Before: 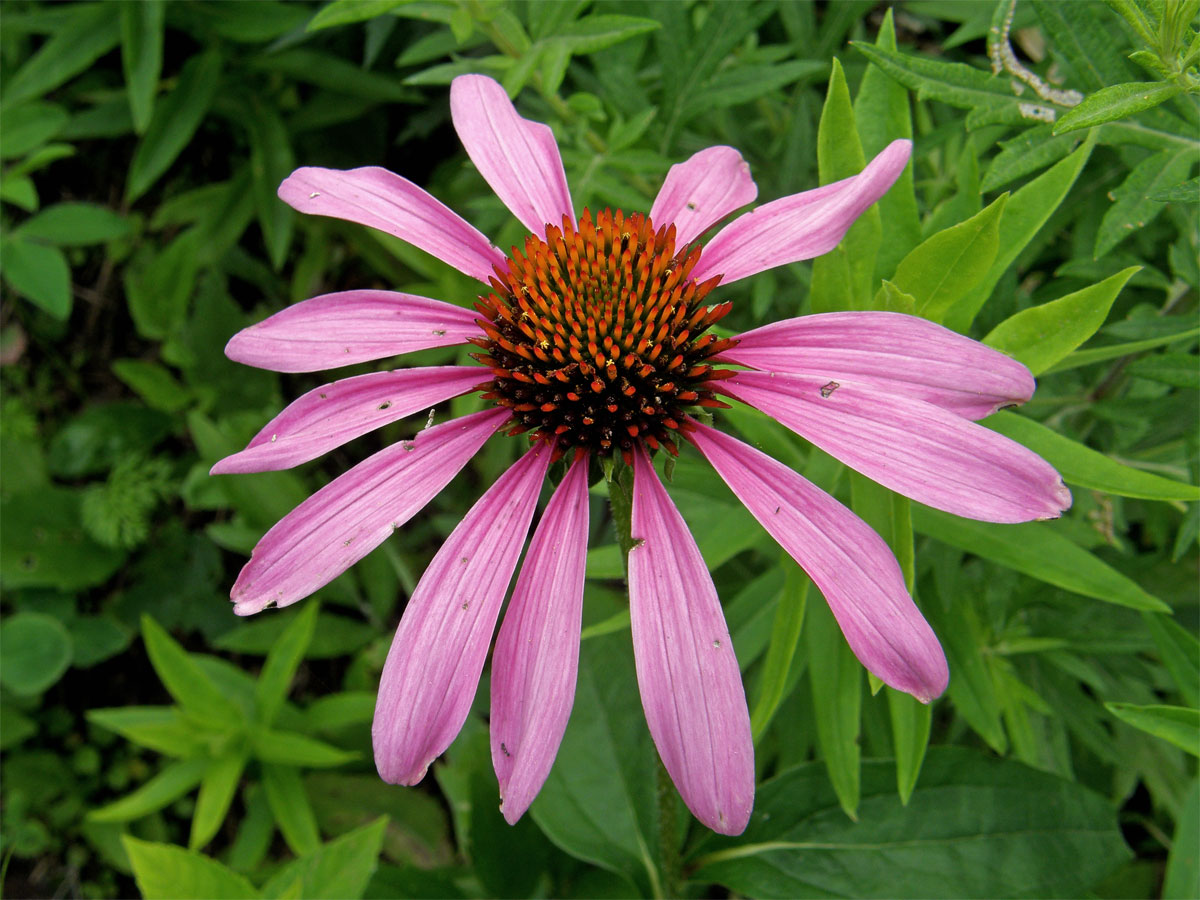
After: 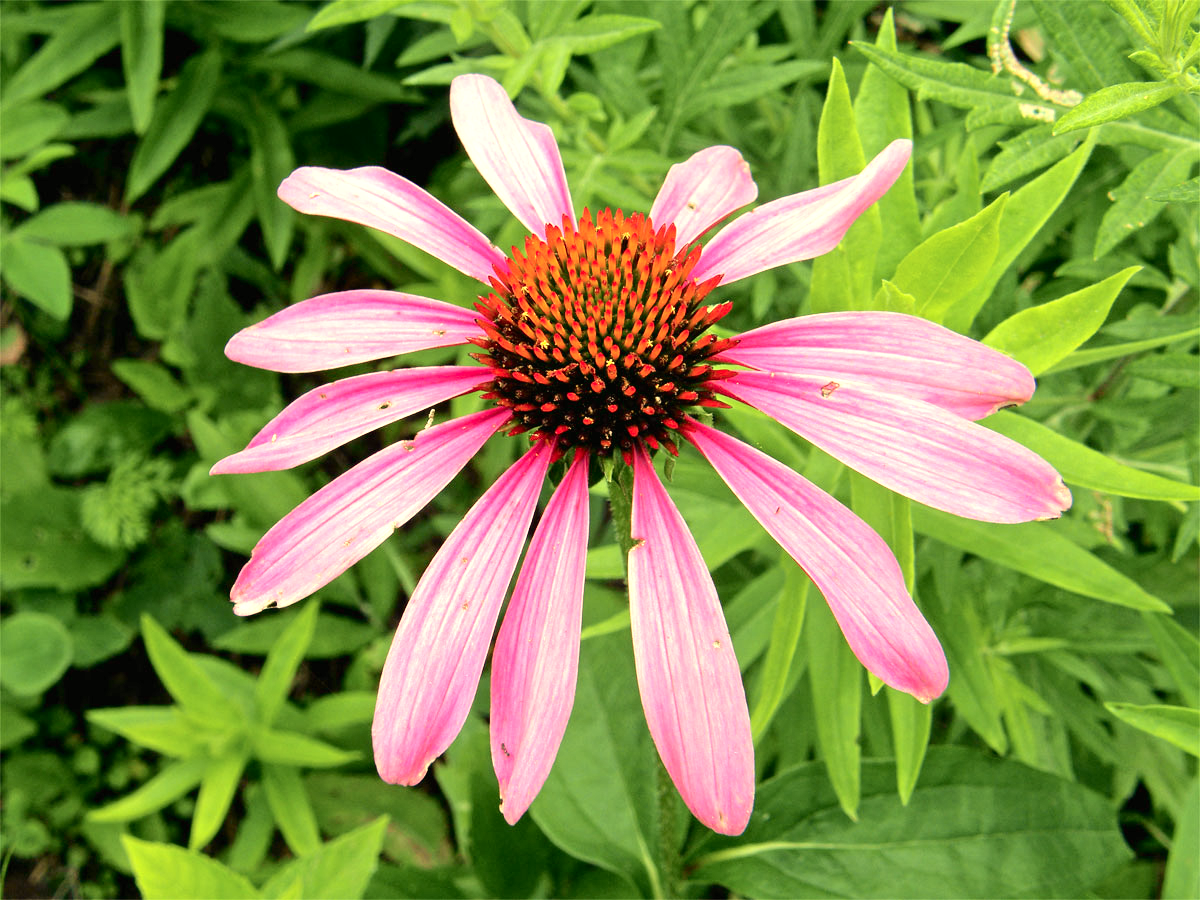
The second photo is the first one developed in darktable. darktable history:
tone curve: curves: ch0 [(0, 0.008) (0.107, 0.091) (0.283, 0.287) (0.461, 0.498) (0.64, 0.679) (0.822, 0.841) (0.998, 0.978)]; ch1 [(0, 0) (0.316, 0.349) (0.466, 0.442) (0.502, 0.5) (0.527, 0.519) (0.561, 0.553) (0.608, 0.629) (0.669, 0.704) (0.859, 0.899) (1, 1)]; ch2 [(0, 0) (0.33, 0.301) (0.421, 0.443) (0.473, 0.498) (0.502, 0.504) (0.522, 0.525) (0.592, 0.61) (0.705, 0.7) (1, 1)], color space Lab, independent channels, preserve colors none
exposure: exposure 1.25 EV, compensate exposure bias true, compensate highlight preservation false
white balance: red 1.08, blue 0.791
